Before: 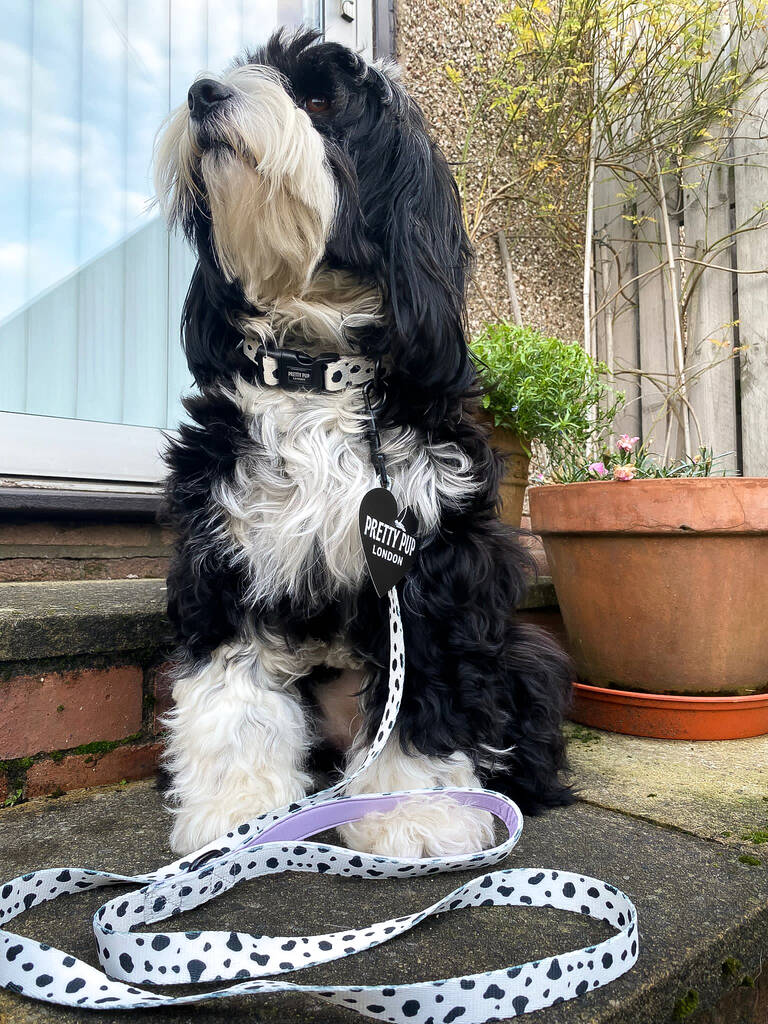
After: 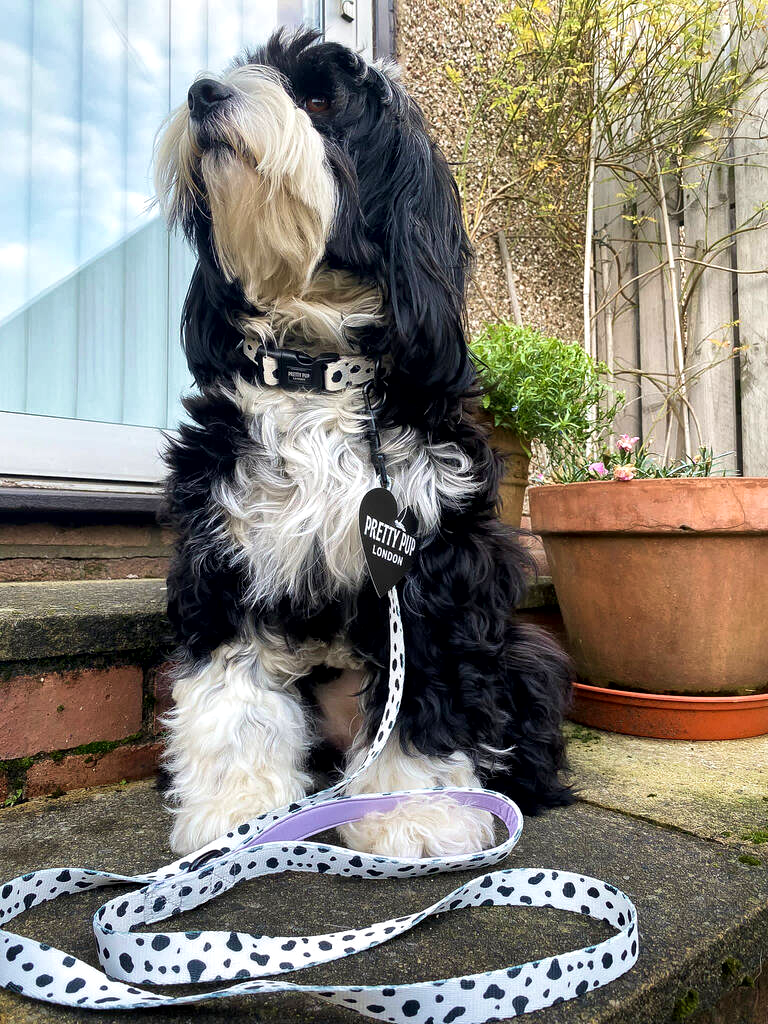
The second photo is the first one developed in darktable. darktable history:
local contrast: mode bilateral grid, contrast 19, coarseness 49, detail 149%, midtone range 0.2
velvia: on, module defaults
